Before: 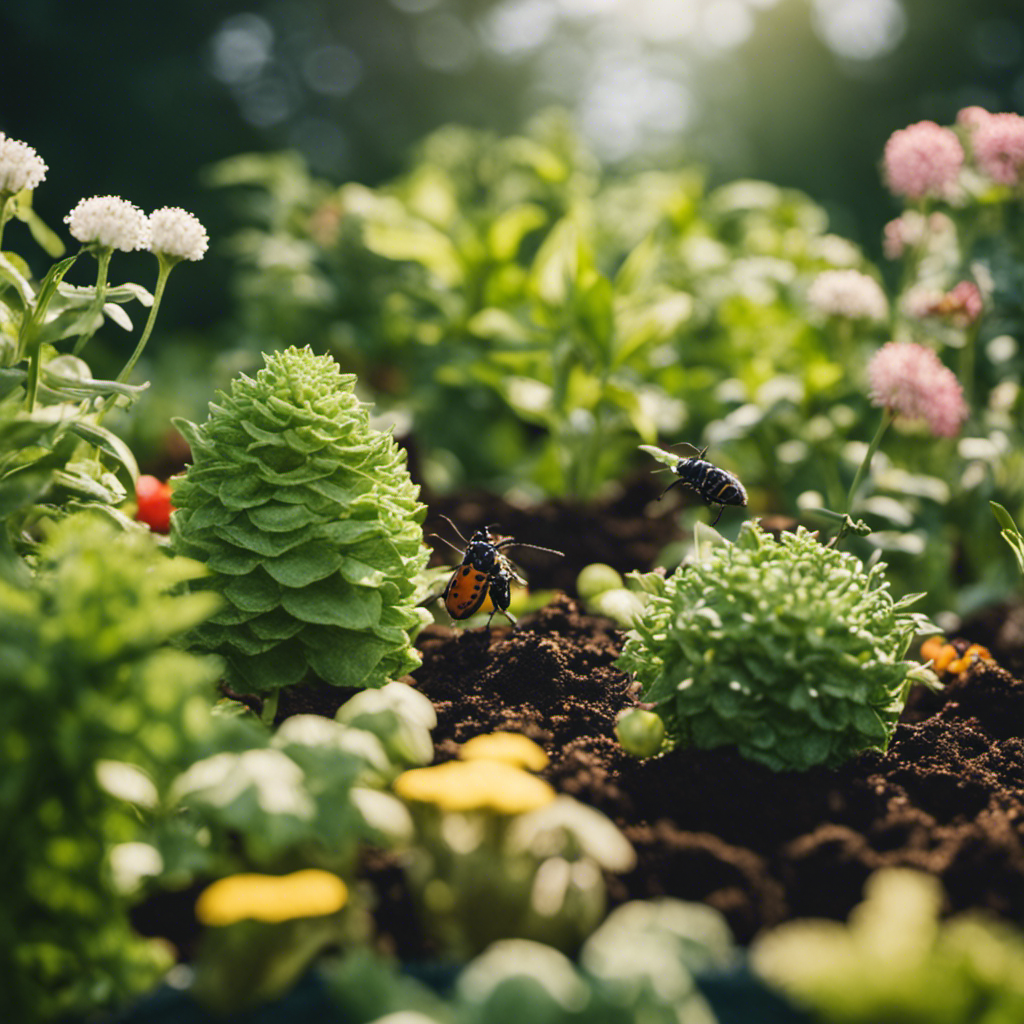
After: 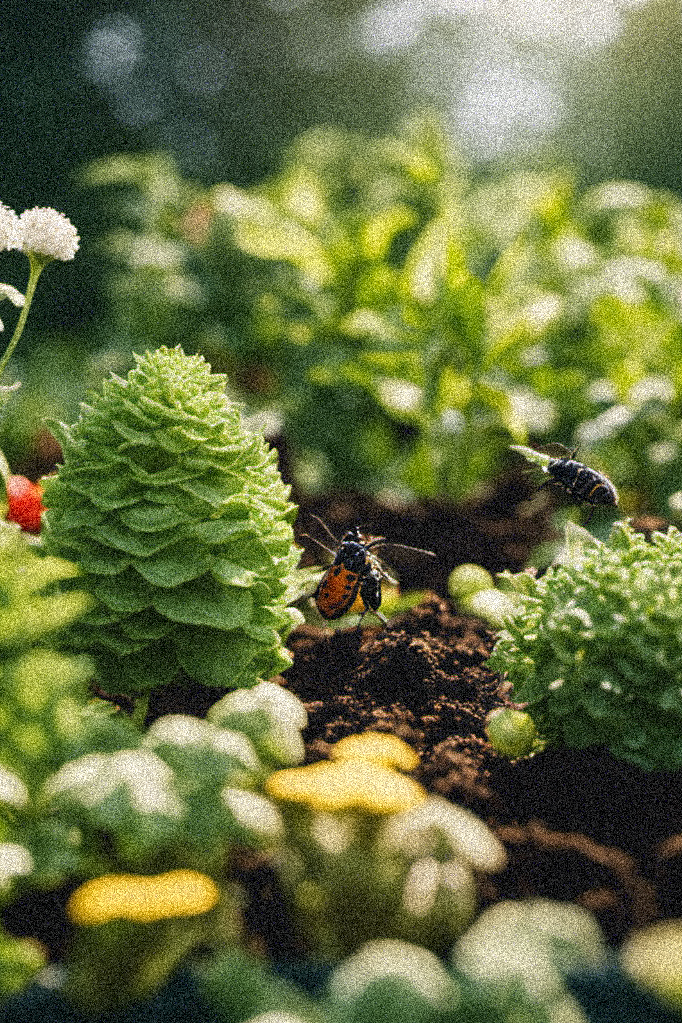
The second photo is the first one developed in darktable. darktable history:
grain: coarseness 3.75 ISO, strength 100%, mid-tones bias 0%
crop and rotate: left 12.648%, right 20.685%
